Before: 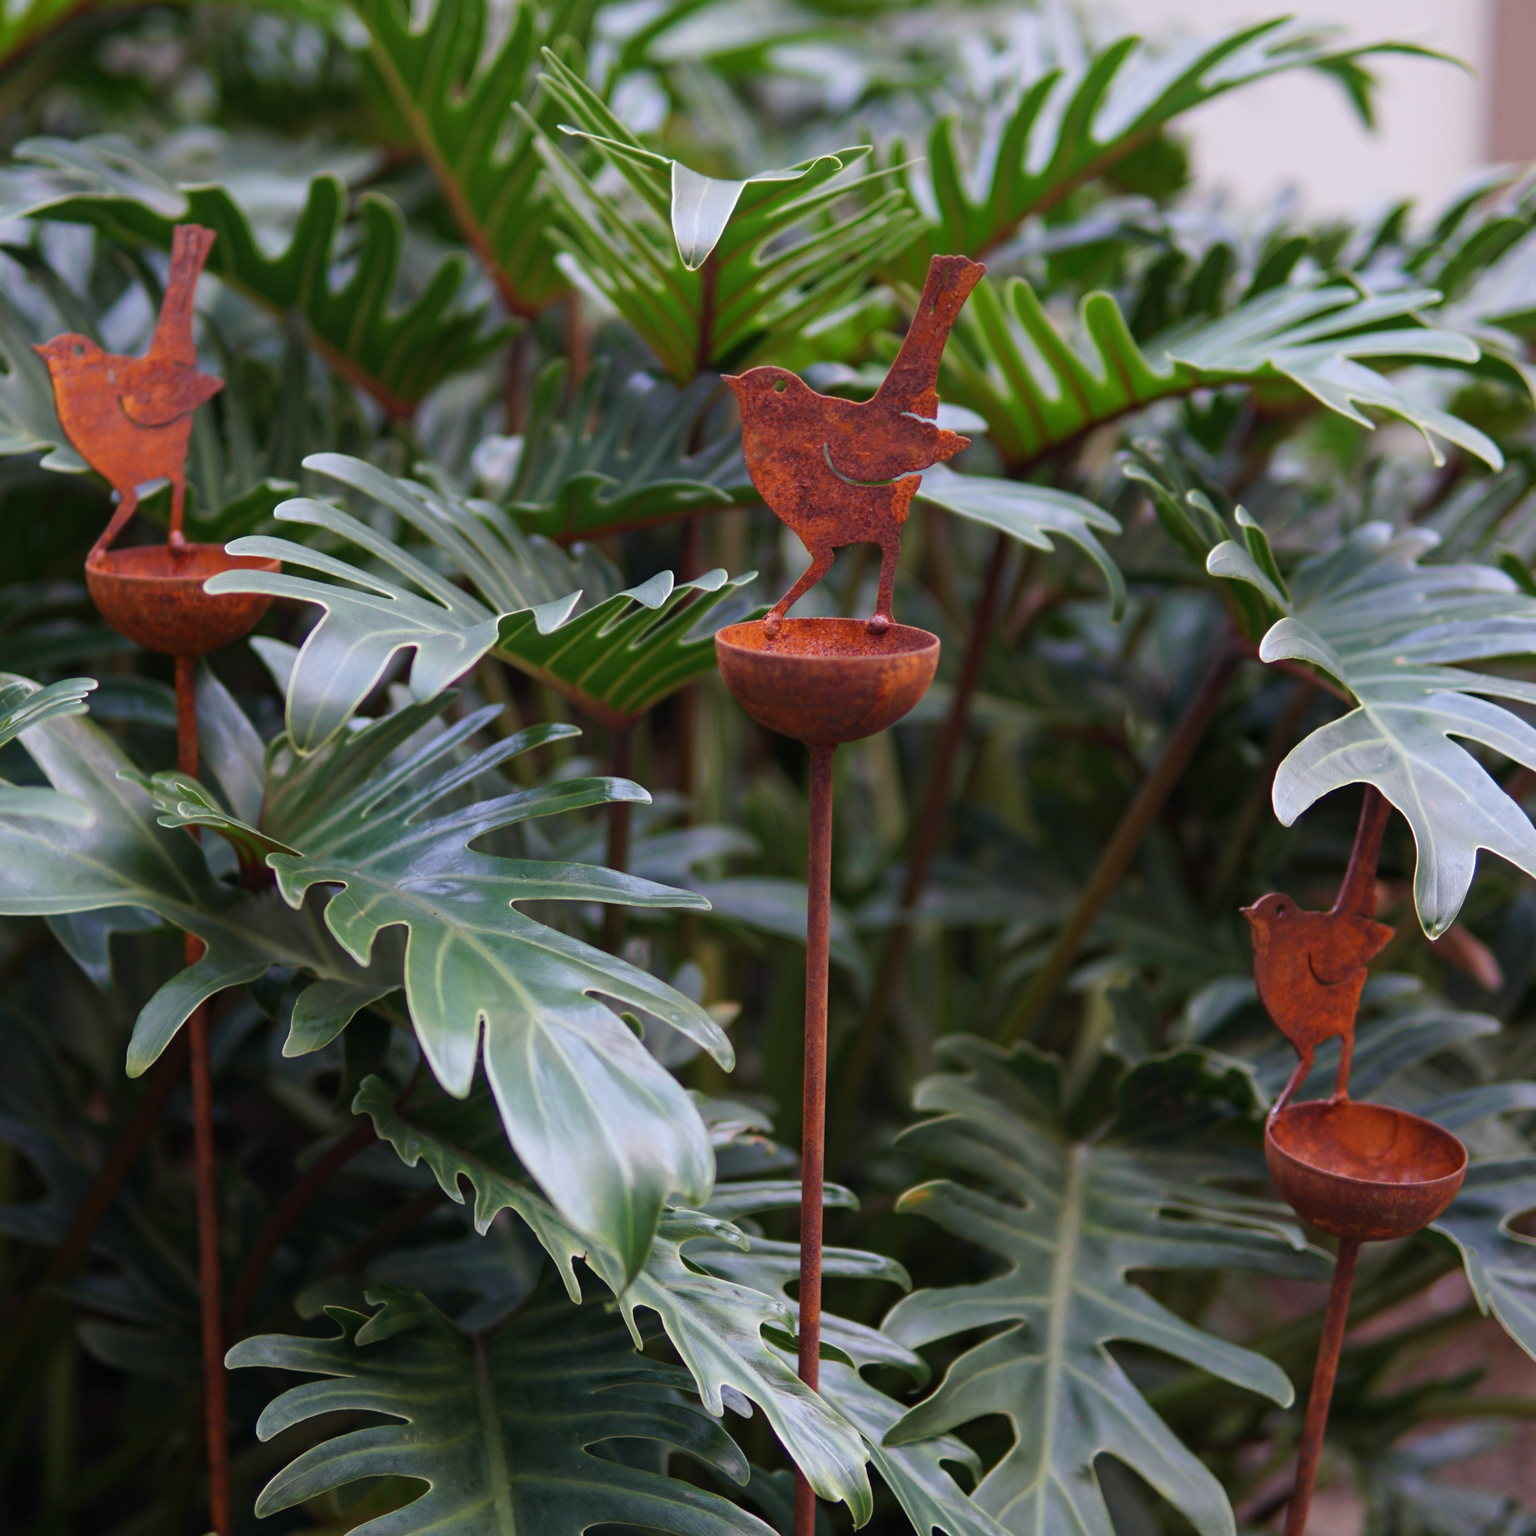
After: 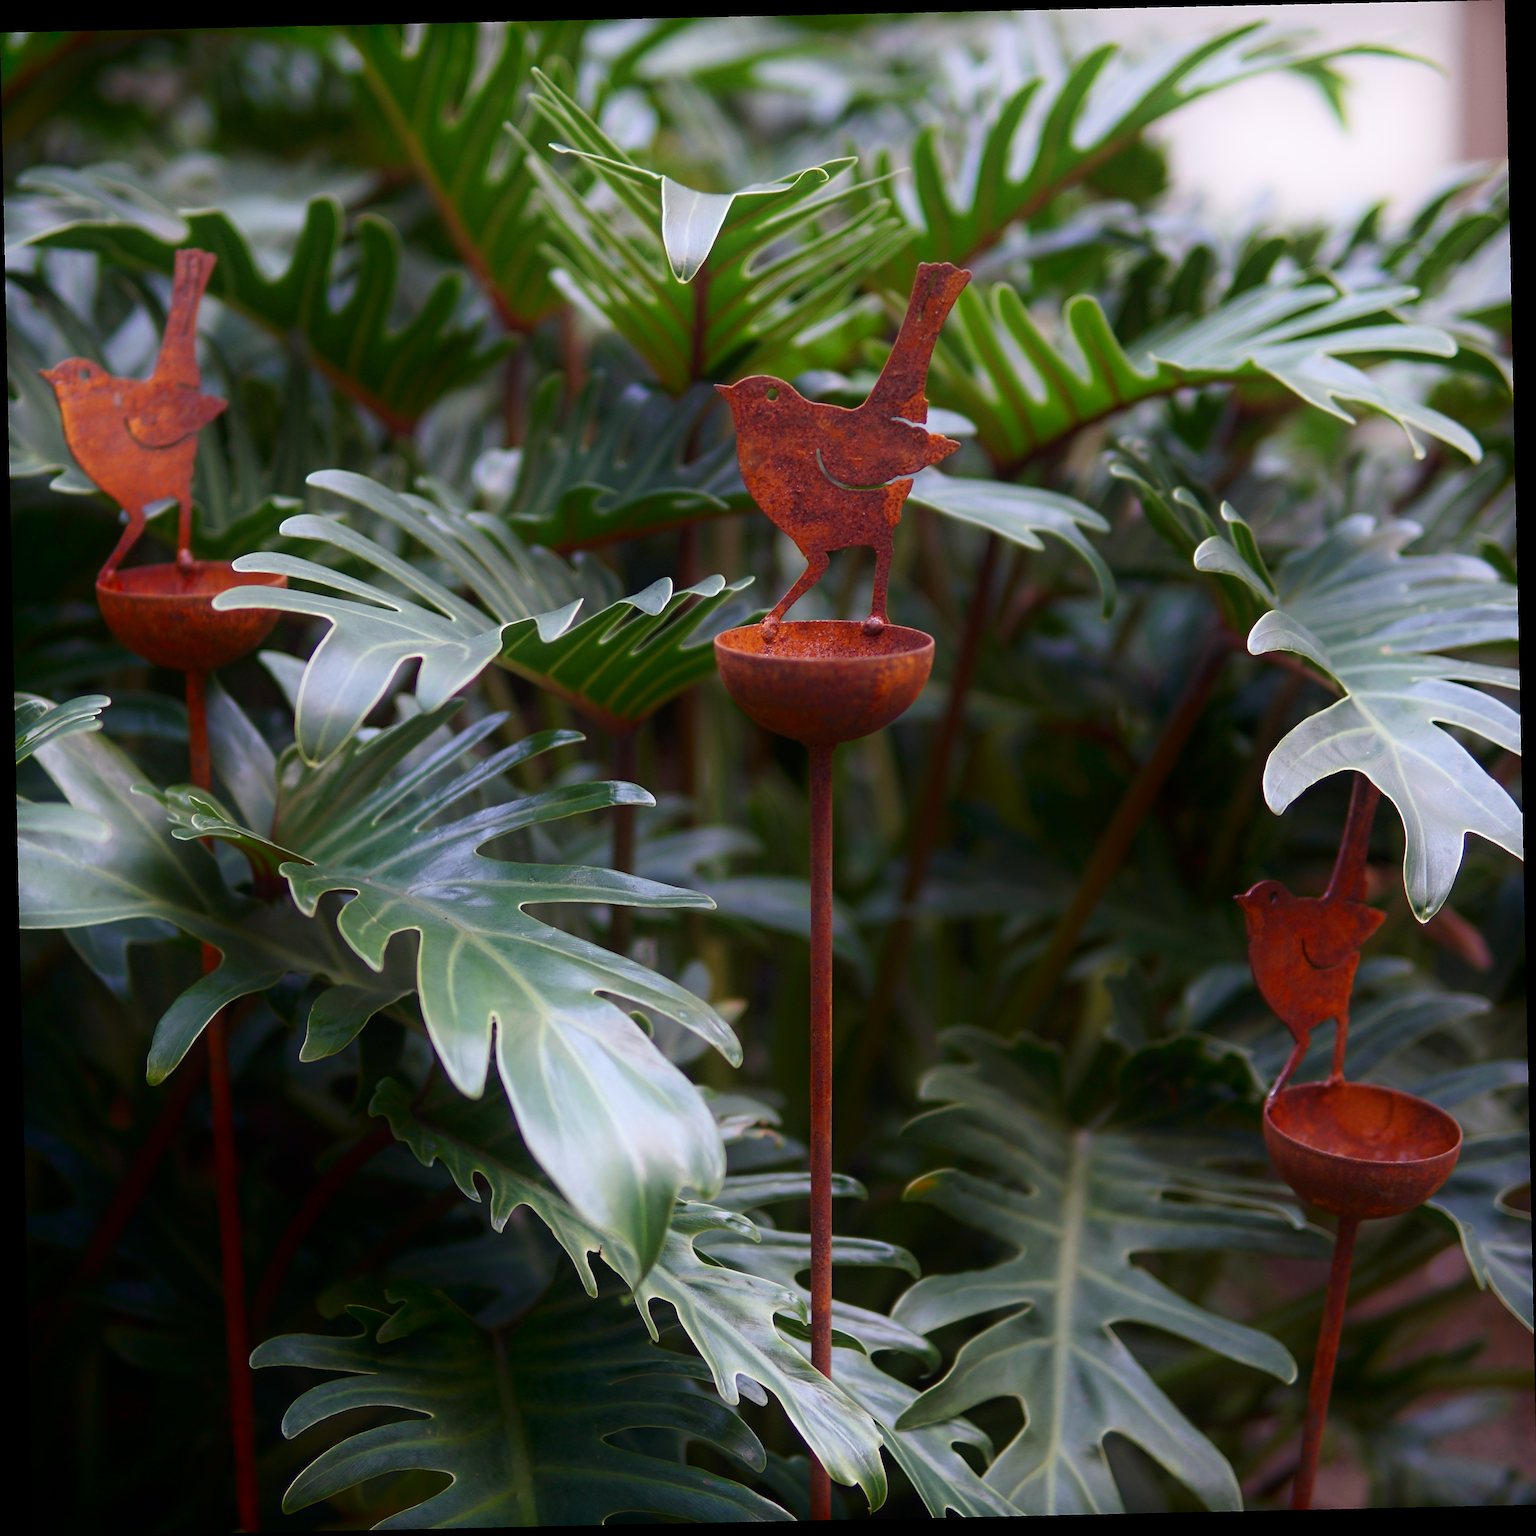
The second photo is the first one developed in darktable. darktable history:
rotate and perspective: rotation -1.75°, automatic cropping off
sharpen: on, module defaults
crop and rotate: angle -0.5°
shadows and highlights: shadows -54.3, highlights 86.09, soften with gaussian
